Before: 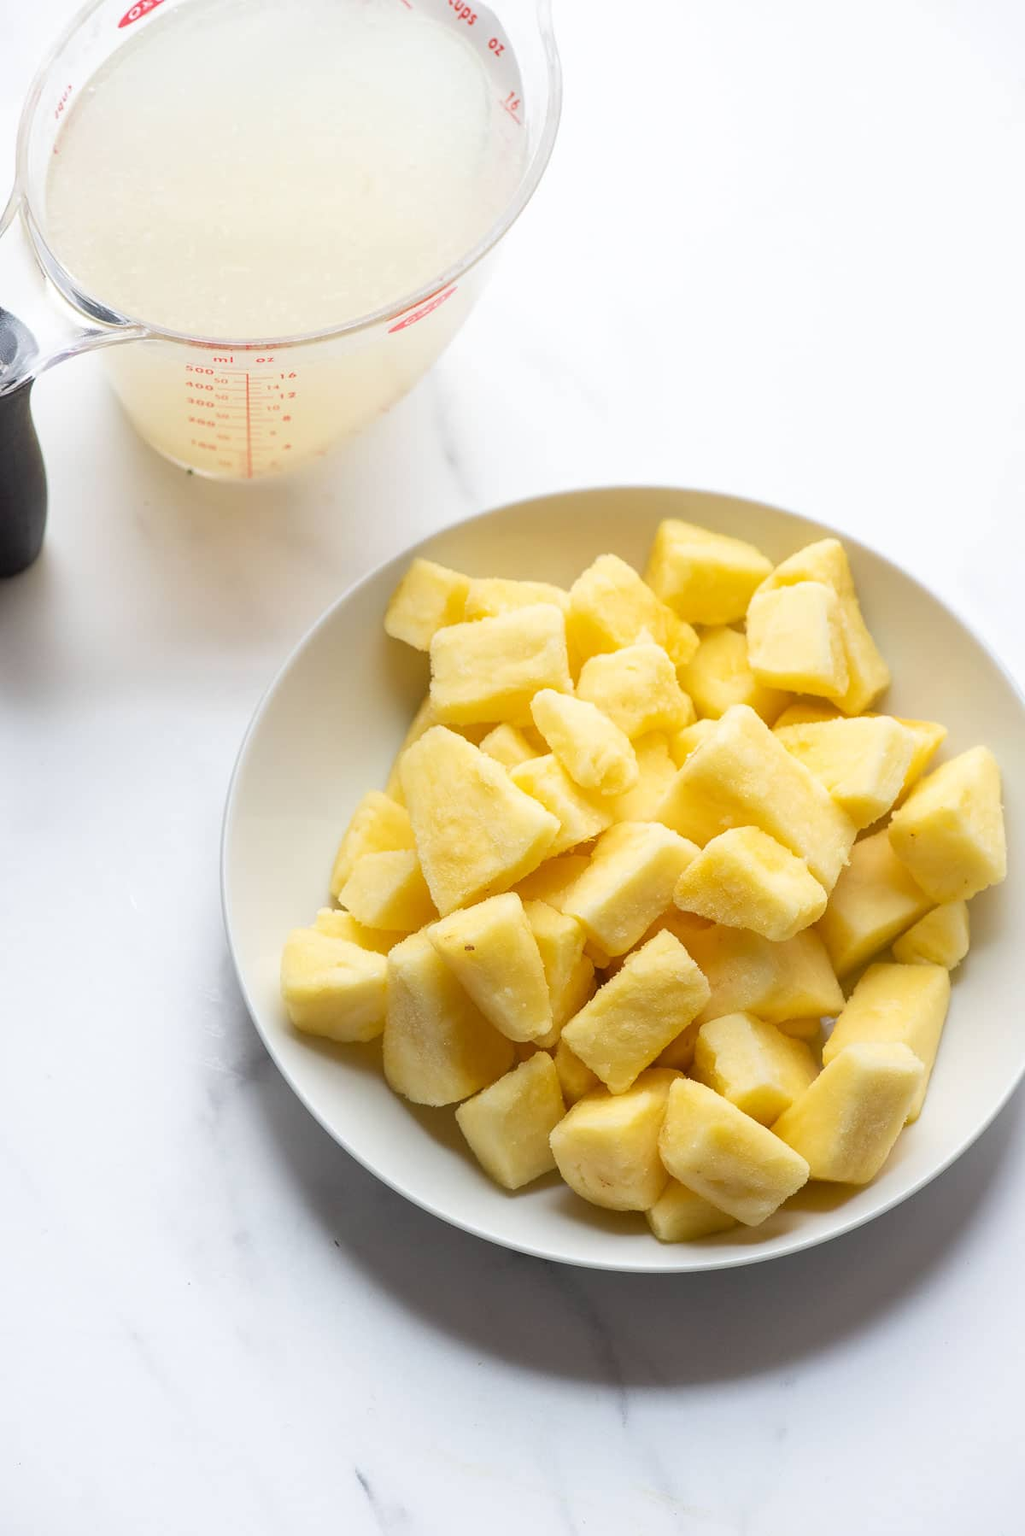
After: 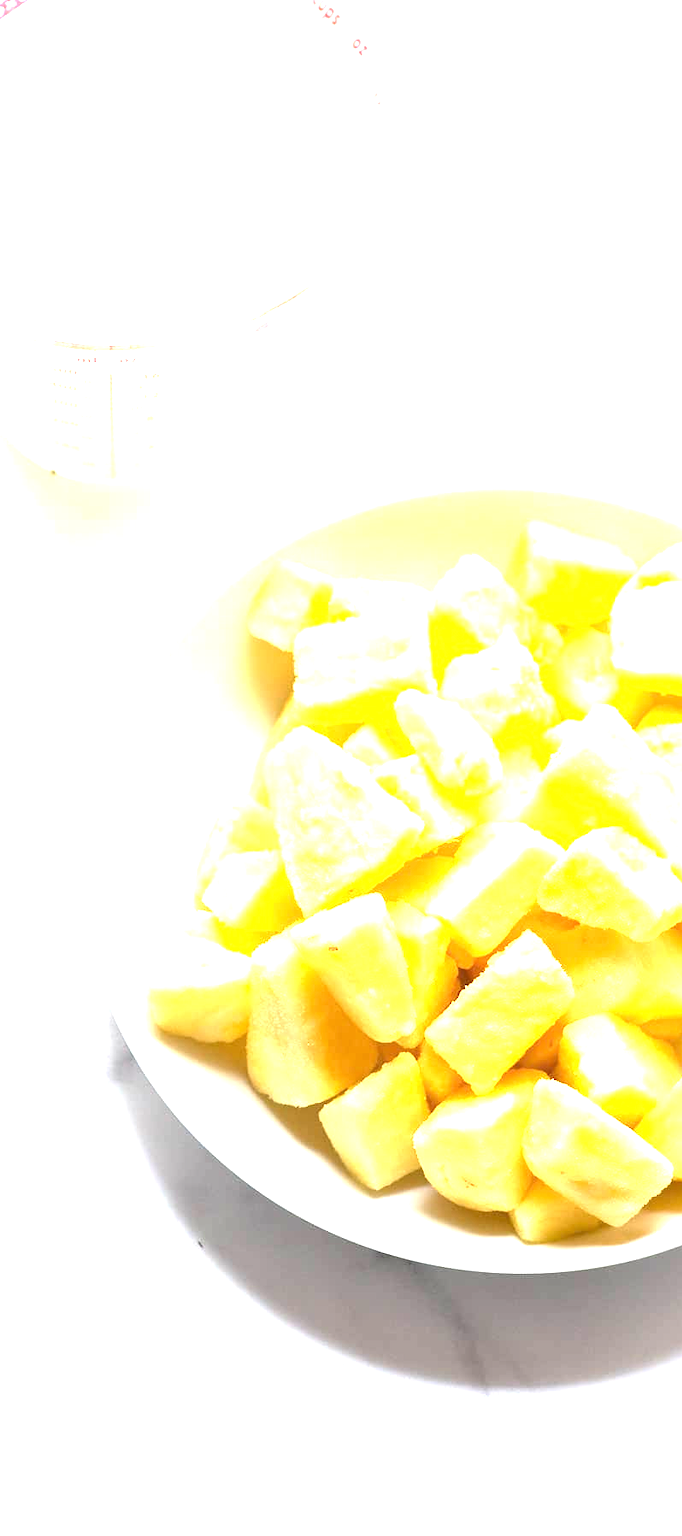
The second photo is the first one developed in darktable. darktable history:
exposure: black level correction 0, exposure 1.975 EV, compensate exposure bias true, compensate highlight preservation false
crop and rotate: left 13.409%, right 19.924%
